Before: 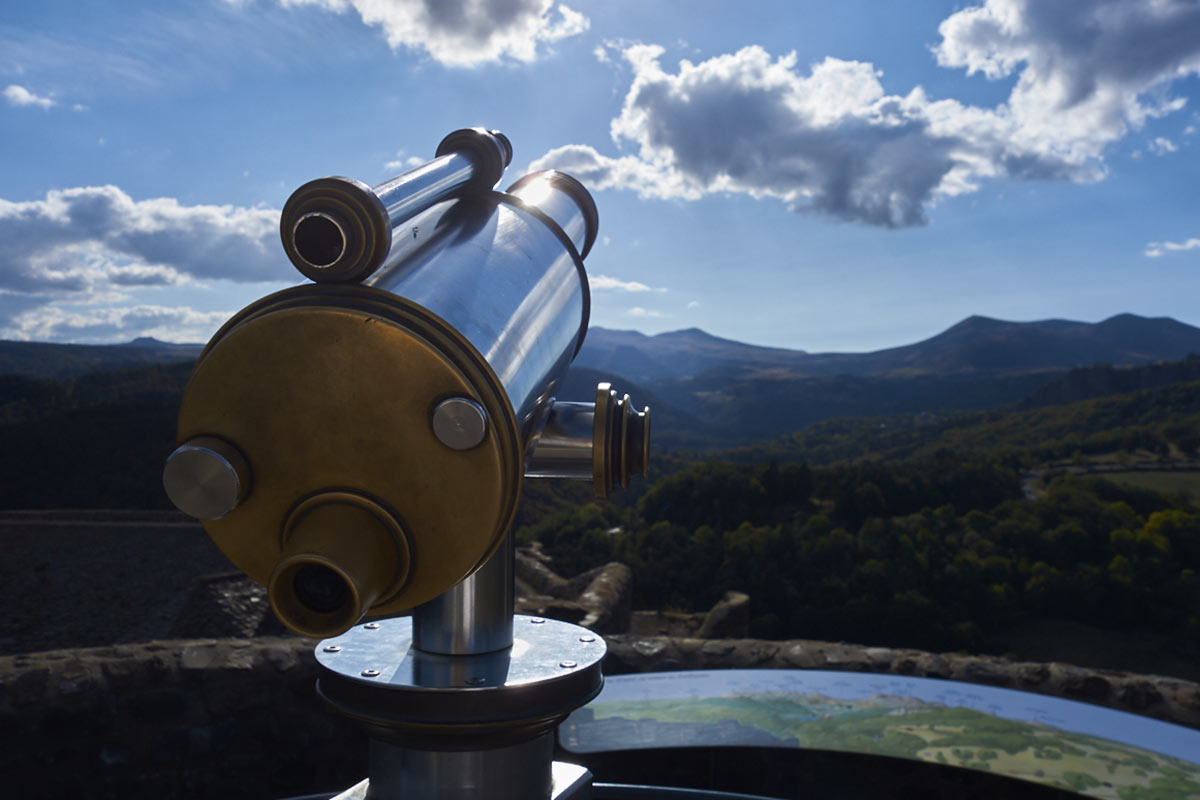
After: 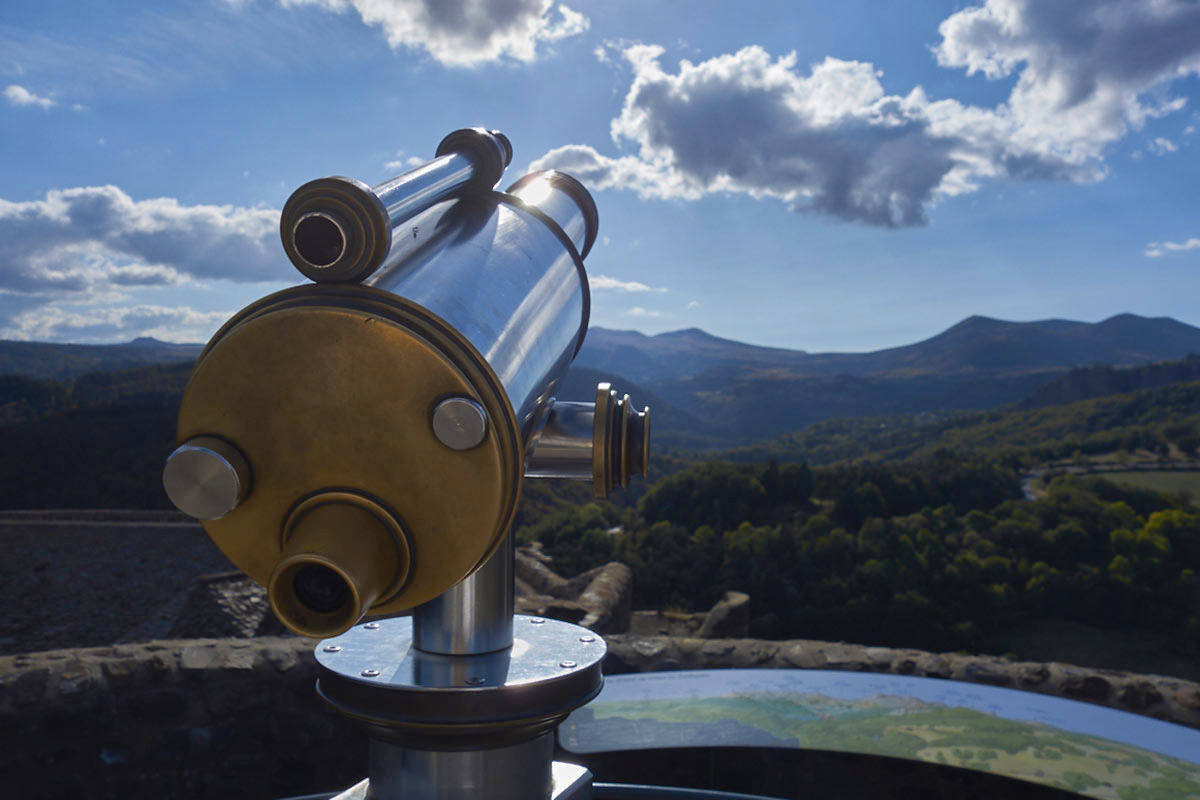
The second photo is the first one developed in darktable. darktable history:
shadows and highlights: highlights color adjustment 89.73%
